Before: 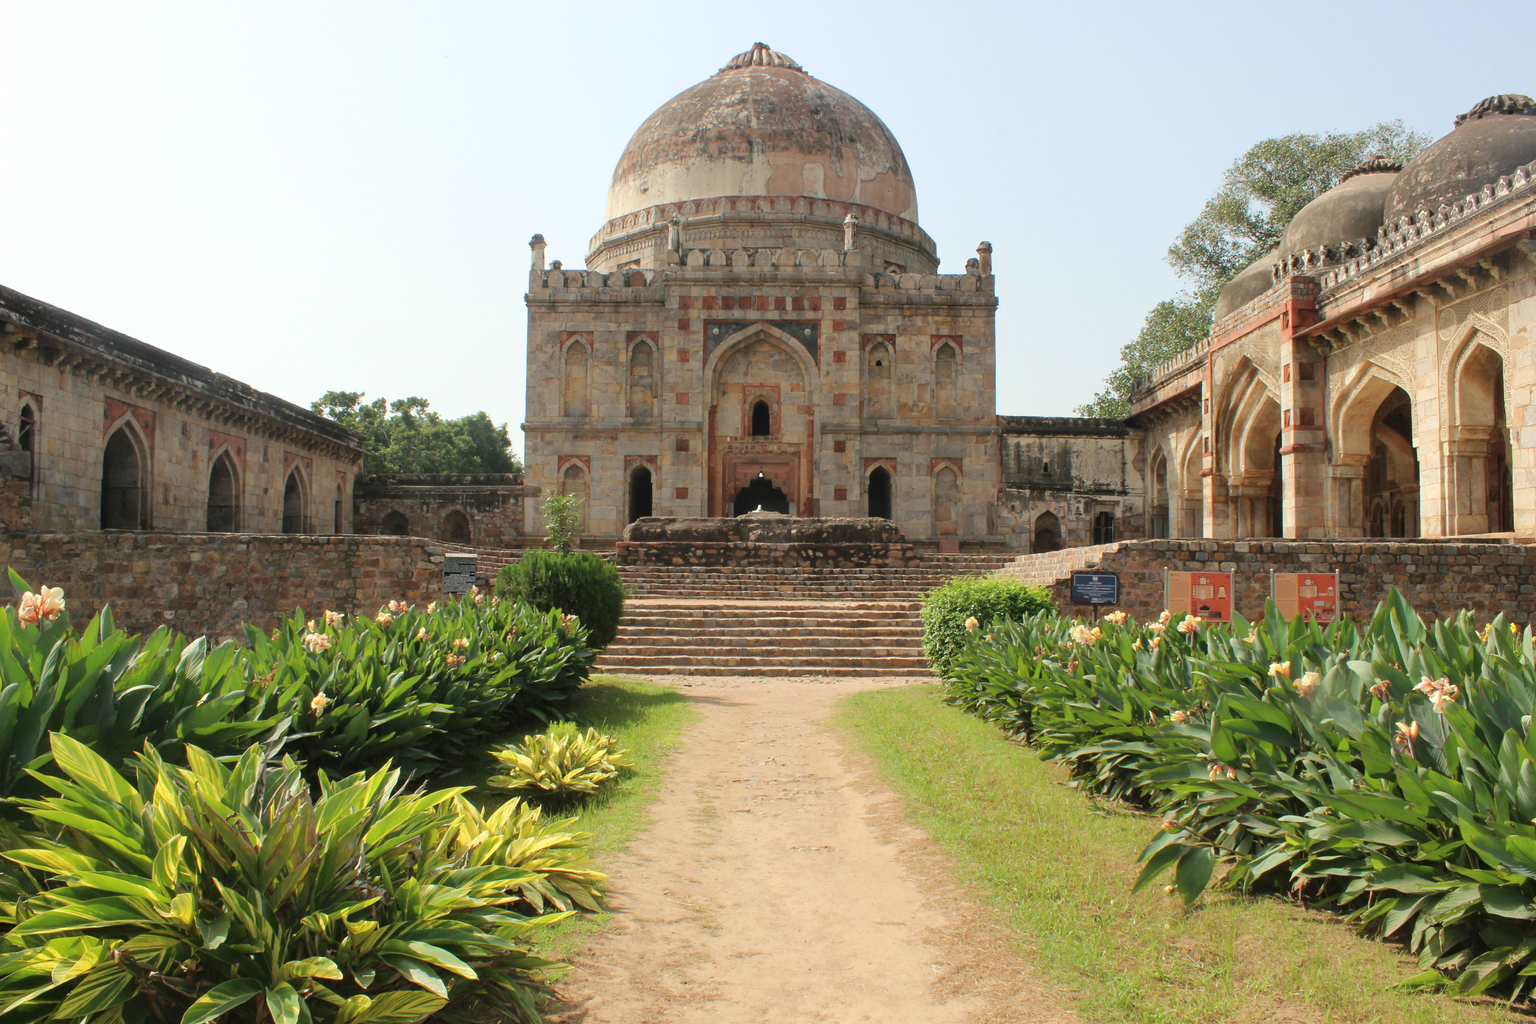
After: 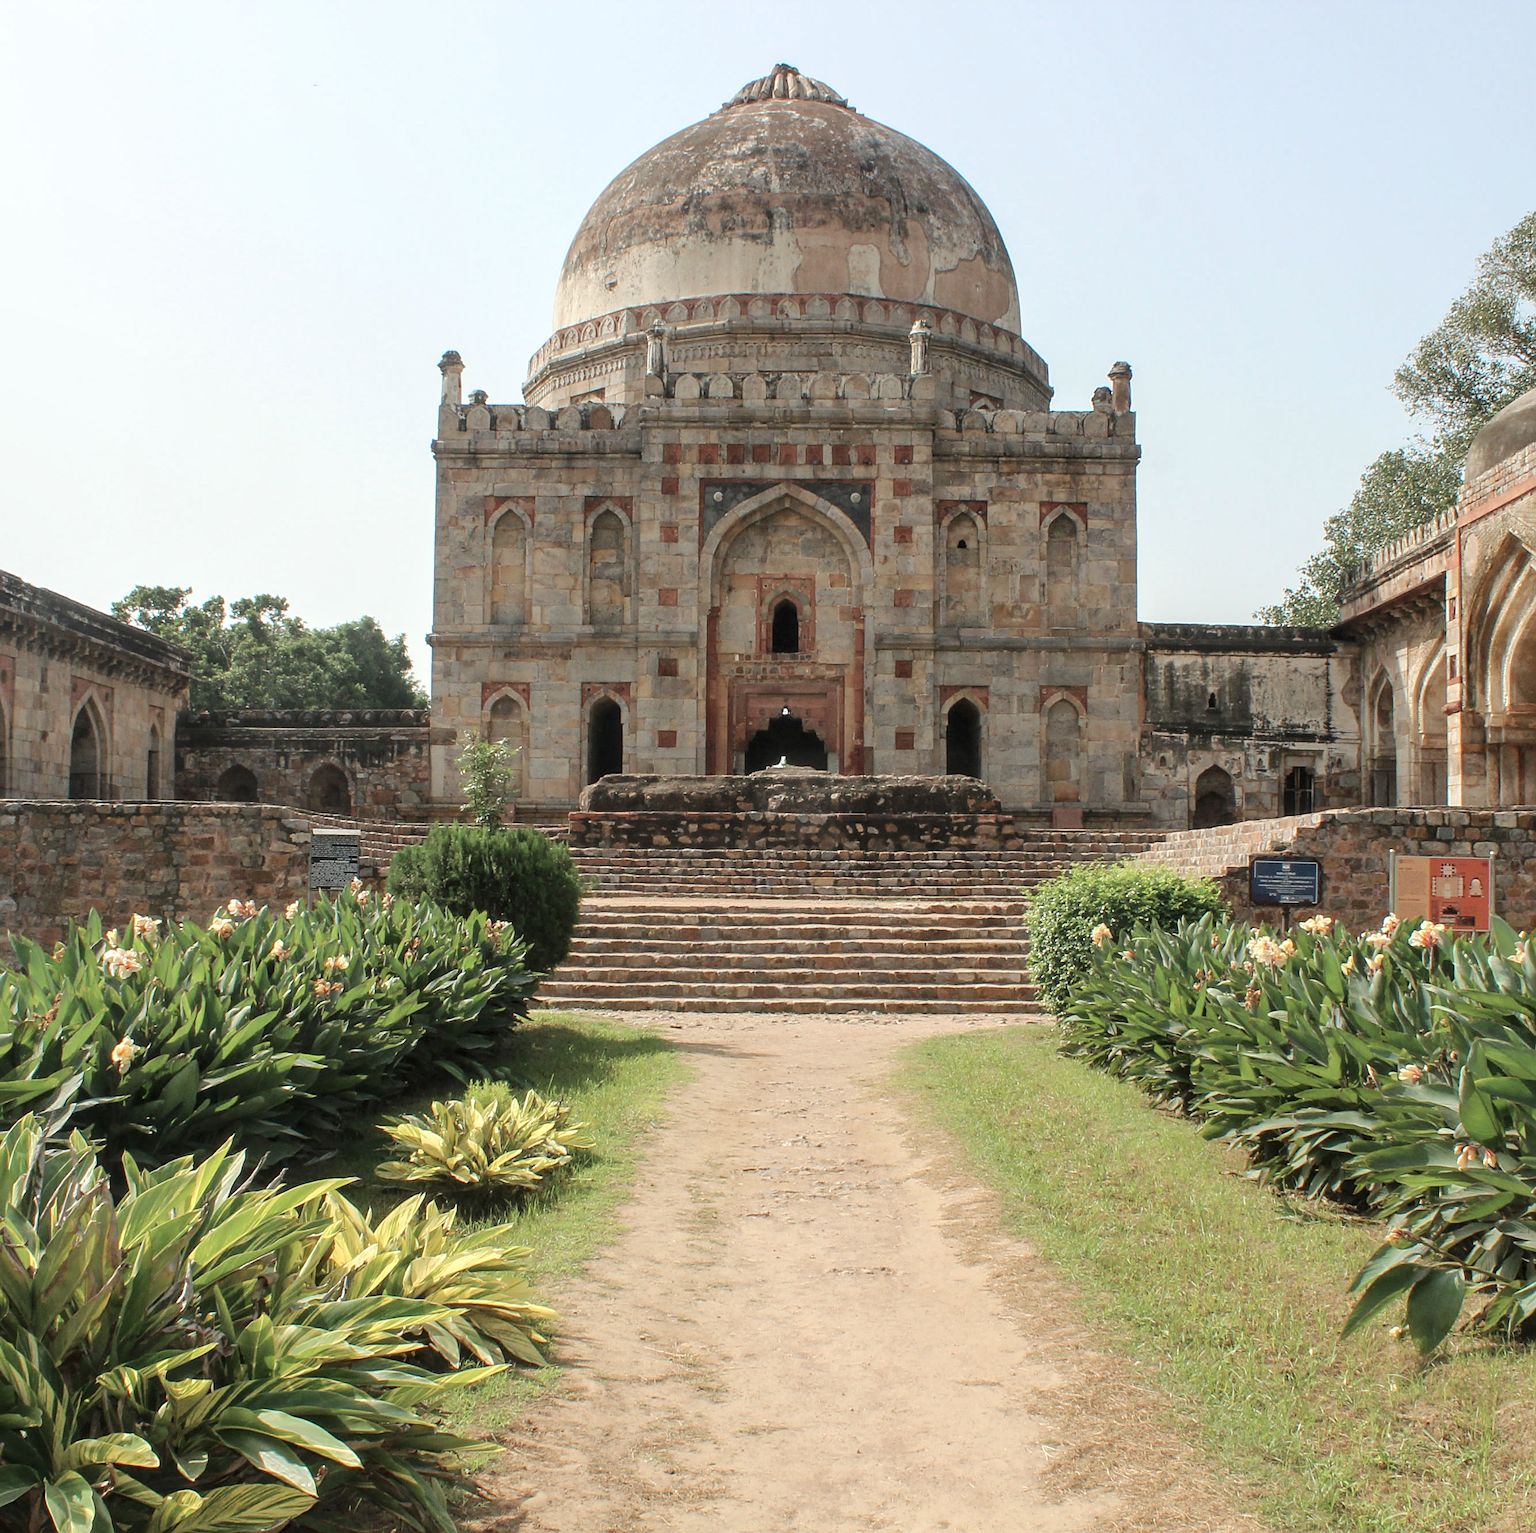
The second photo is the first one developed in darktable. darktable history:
crop: left 15.415%, right 17.798%
sharpen: on, module defaults
local contrast: on, module defaults
color zones: curves: ch0 [(0, 0.5) (0.143, 0.5) (0.286, 0.5) (0.429, 0.504) (0.571, 0.5) (0.714, 0.509) (0.857, 0.5) (1, 0.5)]; ch1 [(0, 0.425) (0.143, 0.425) (0.286, 0.375) (0.429, 0.405) (0.571, 0.5) (0.714, 0.47) (0.857, 0.425) (1, 0.435)]; ch2 [(0, 0.5) (0.143, 0.5) (0.286, 0.5) (0.429, 0.517) (0.571, 0.5) (0.714, 0.51) (0.857, 0.5) (1, 0.5)]
haze removal: strength -0.043, adaptive false
